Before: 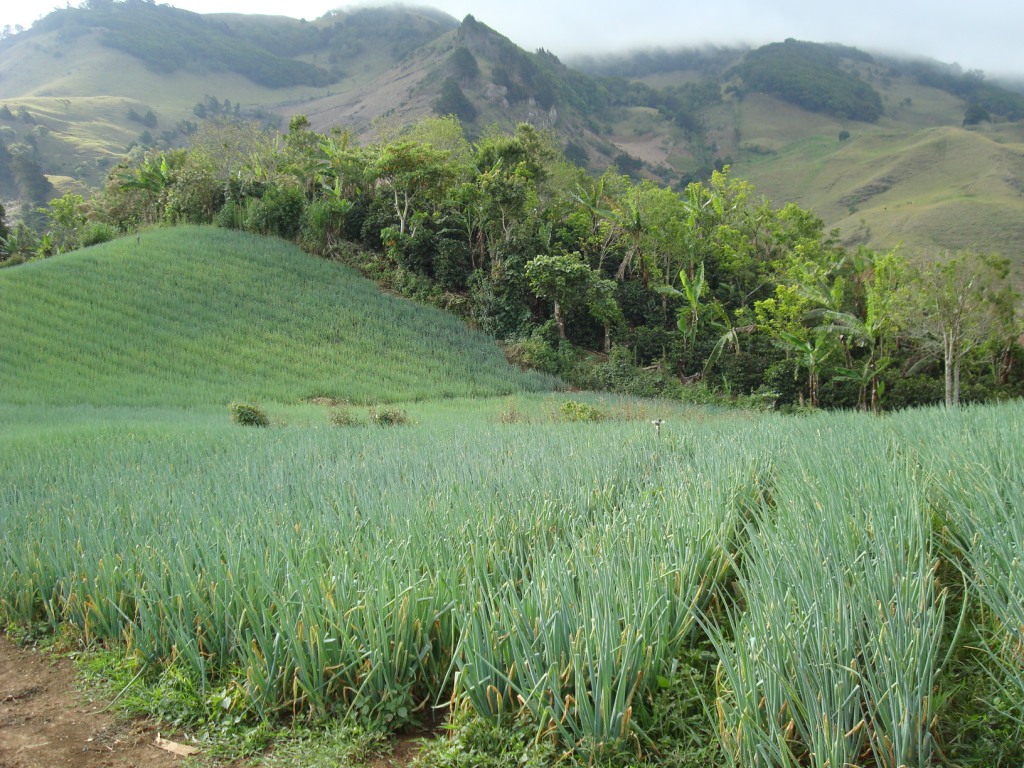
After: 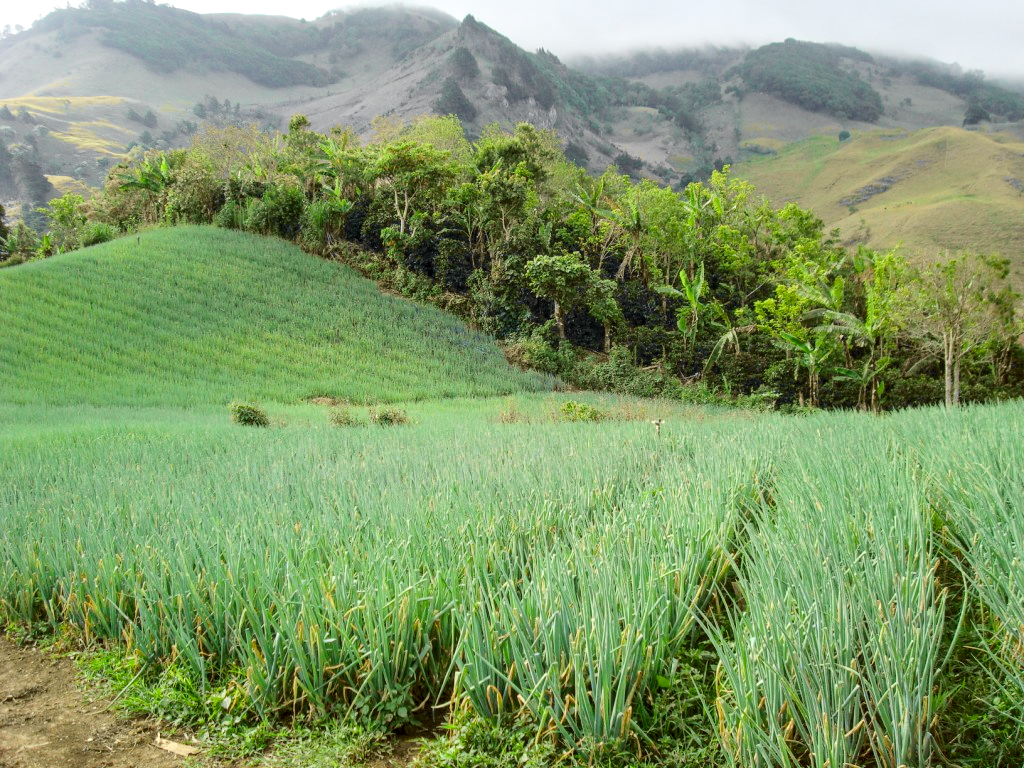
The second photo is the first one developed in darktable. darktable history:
local contrast: on, module defaults
tone curve: curves: ch0 [(0, 0) (0.071, 0.047) (0.266, 0.26) (0.483, 0.554) (0.753, 0.811) (1, 0.983)]; ch1 [(0, 0) (0.346, 0.307) (0.408, 0.387) (0.463, 0.465) (0.482, 0.493) (0.502, 0.499) (0.517, 0.502) (0.55, 0.548) (0.597, 0.61) (0.651, 0.698) (1, 1)]; ch2 [(0, 0) (0.346, 0.34) (0.434, 0.46) (0.485, 0.494) (0.5, 0.498) (0.517, 0.506) (0.526, 0.545) (0.583, 0.61) (0.625, 0.659) (1, 1)], color space Lab, independent channels, preserve colors none
color balance rgb: shadows fall-off 101%, linear chroma grading › mid-tones 7.63%, perceptual saturation grading › mid-tones 11.68%, mask middle-gray fulcrum 22.45%, global vibrance 10.11%, saturation formula JzAzBz (2021)
exposure: exposure 0.014 EV, compensate highlight preservation false
